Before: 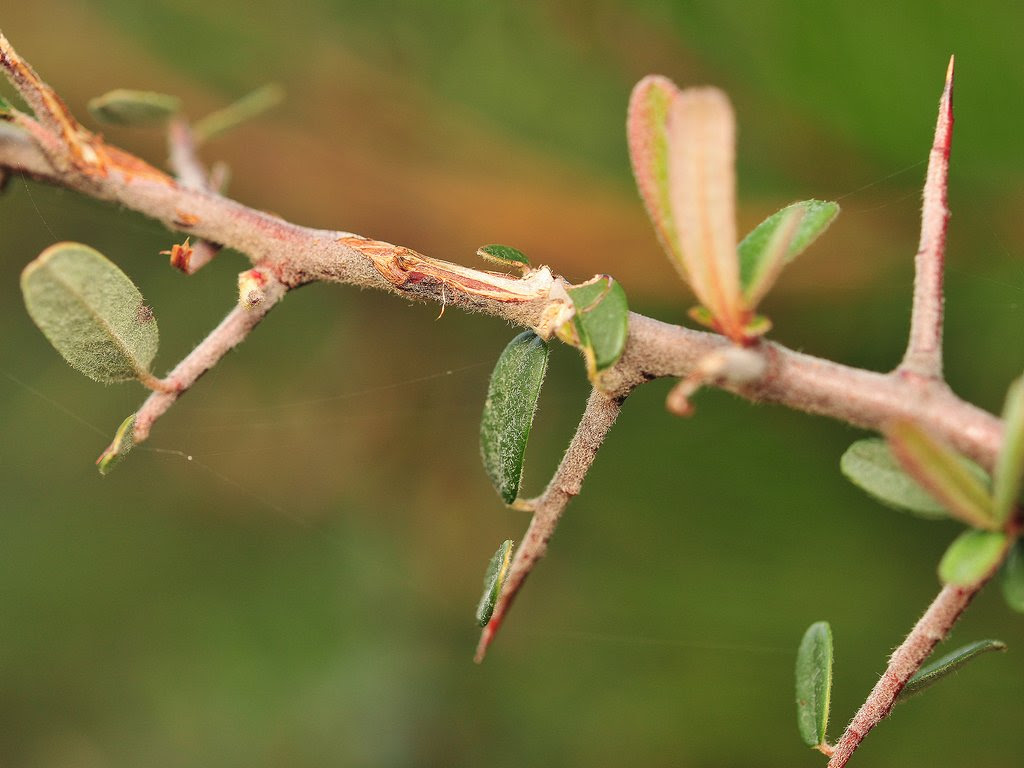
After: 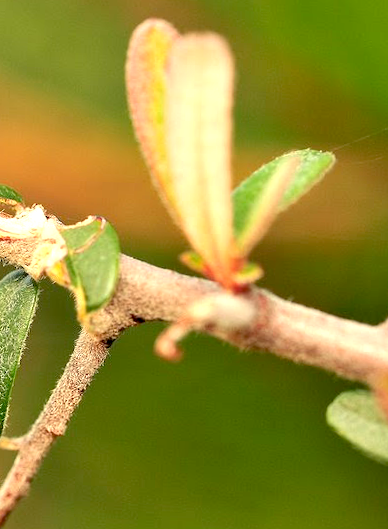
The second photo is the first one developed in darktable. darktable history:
crop and rotate: left 49.936%, top 10.094%, right 13.136%, bottom 24.256%
rotate and perspective: rotation 2.17°, automatic cropping off
white balance: red 1.029, blue 0.92
exposure: black level correction 0.012, exposure 0.7 EV, compensate exposure bias true, compensate highlight preservation false
